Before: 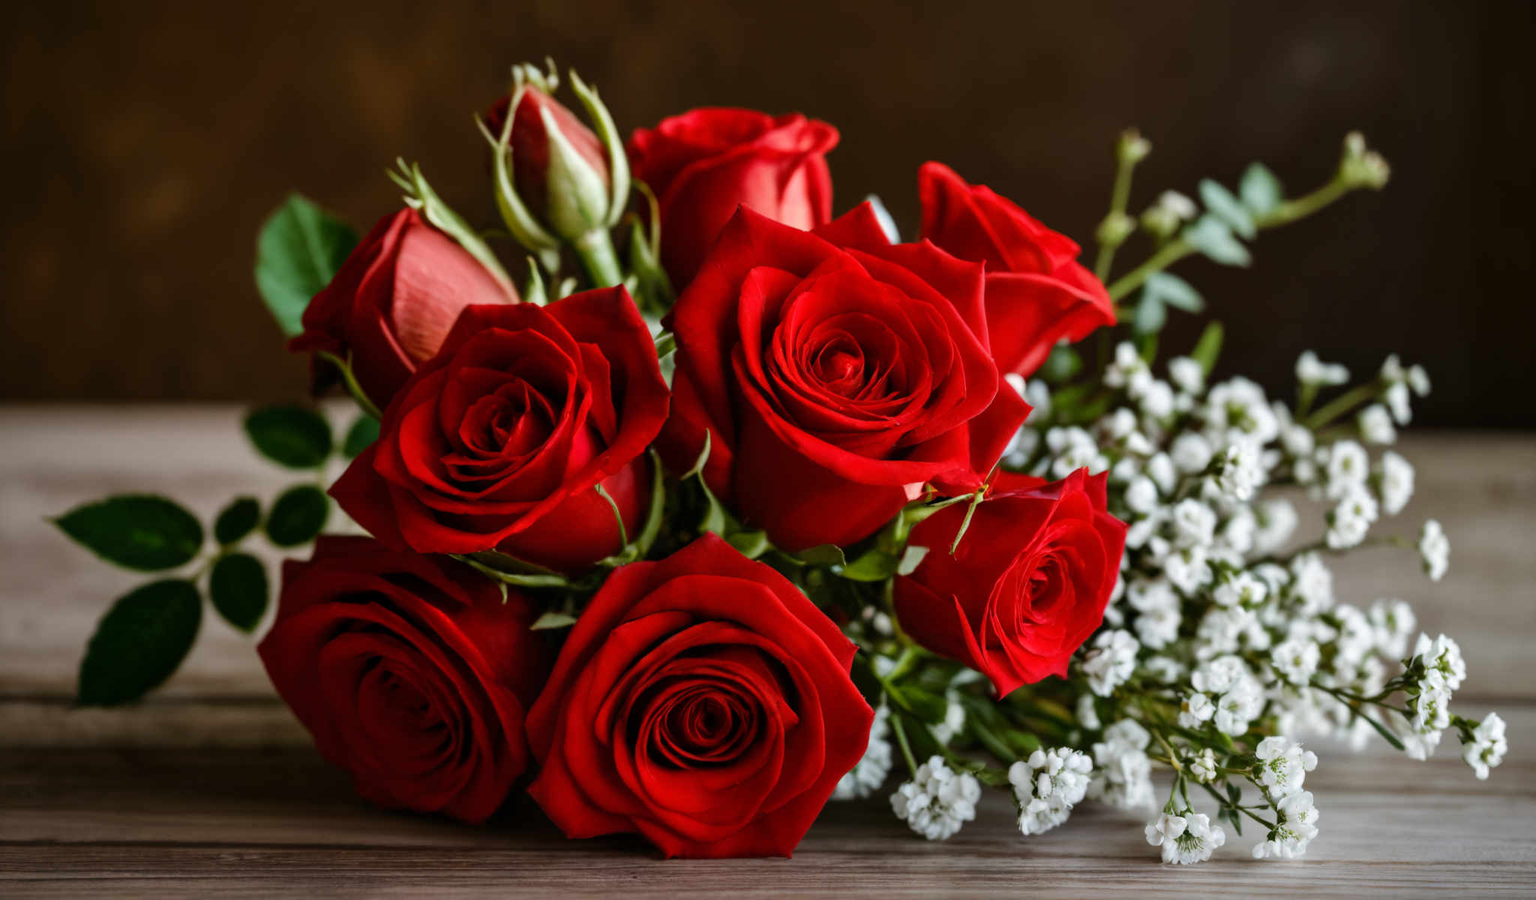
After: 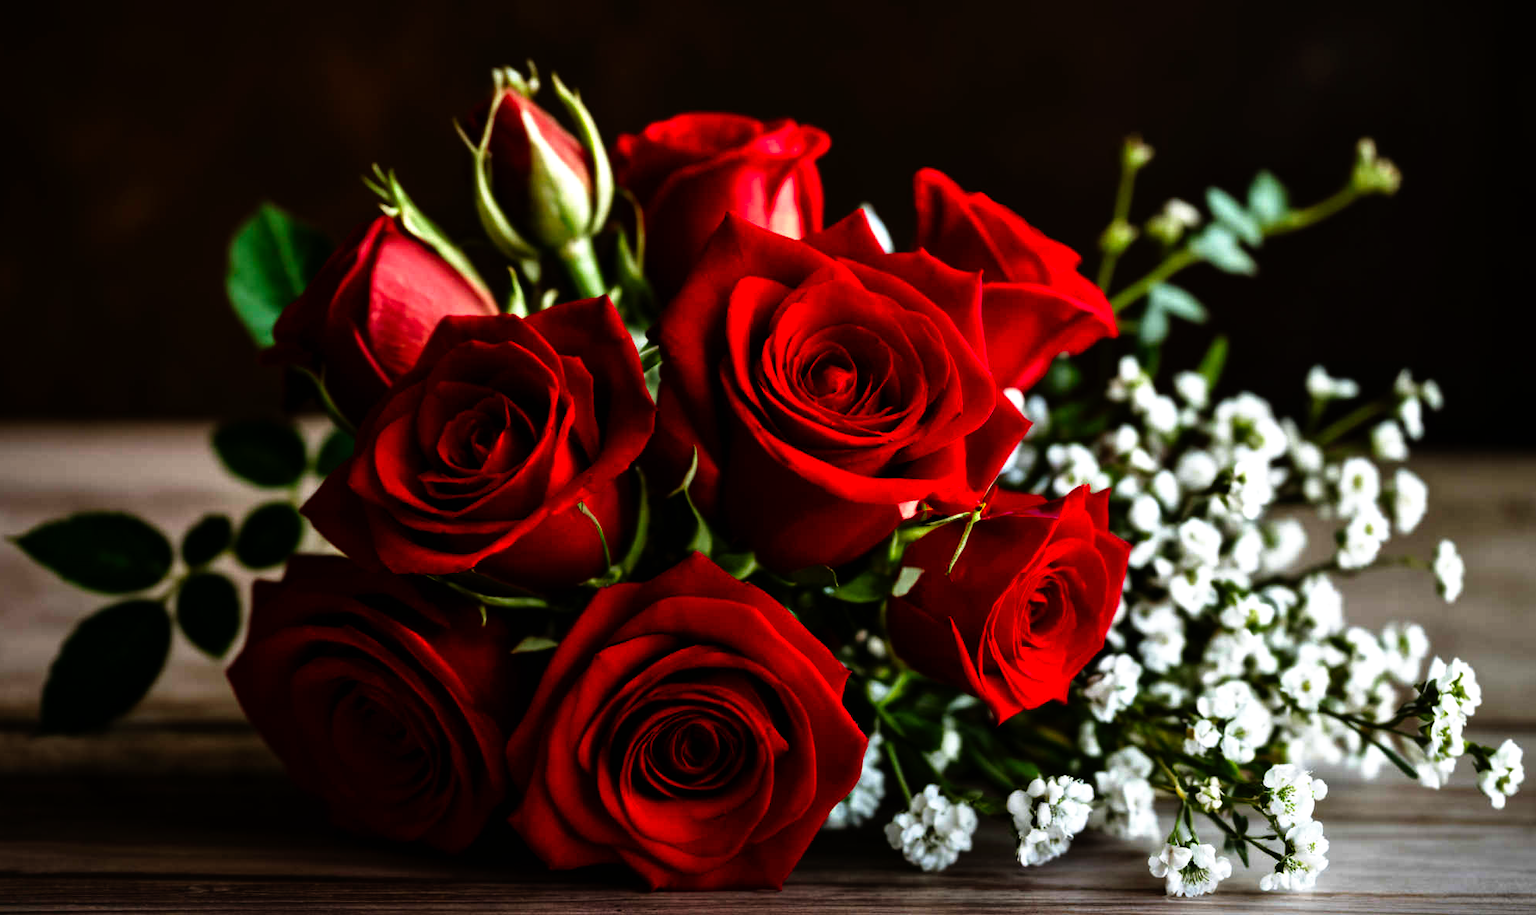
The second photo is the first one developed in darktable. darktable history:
tone curve: curves: ch0 [(0, 0) (0.003, 0.001) (0.011, 0.002) (0.025, 0.002) (0.044, 0.006) (0.069, 0.01) (0.1, 0.017) (0.136, 0.023) (0.177, 0.038) (0.224, 0.066) (0.277, 0.118) (0.335, 0.185) (0.399, 0.264) (0.468, 0.365) (0.543, 0.475) (0.623, 0.606) (0.709, 0.759) (0.801, 0.923) (0.898, 0.999) (1, 1)], preserve colors none
crop and rotate: left 2.538%, right 1.028%, bottom 1.91%
